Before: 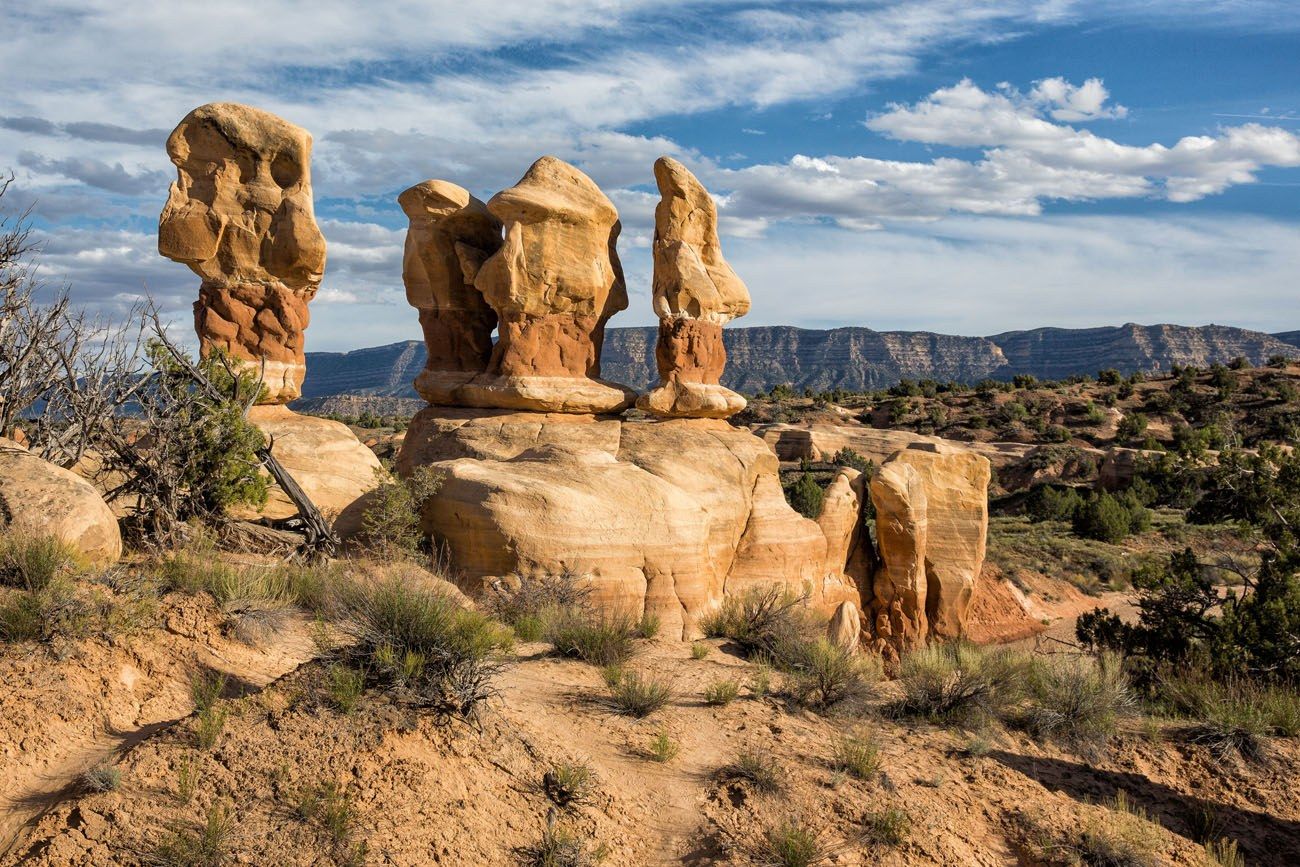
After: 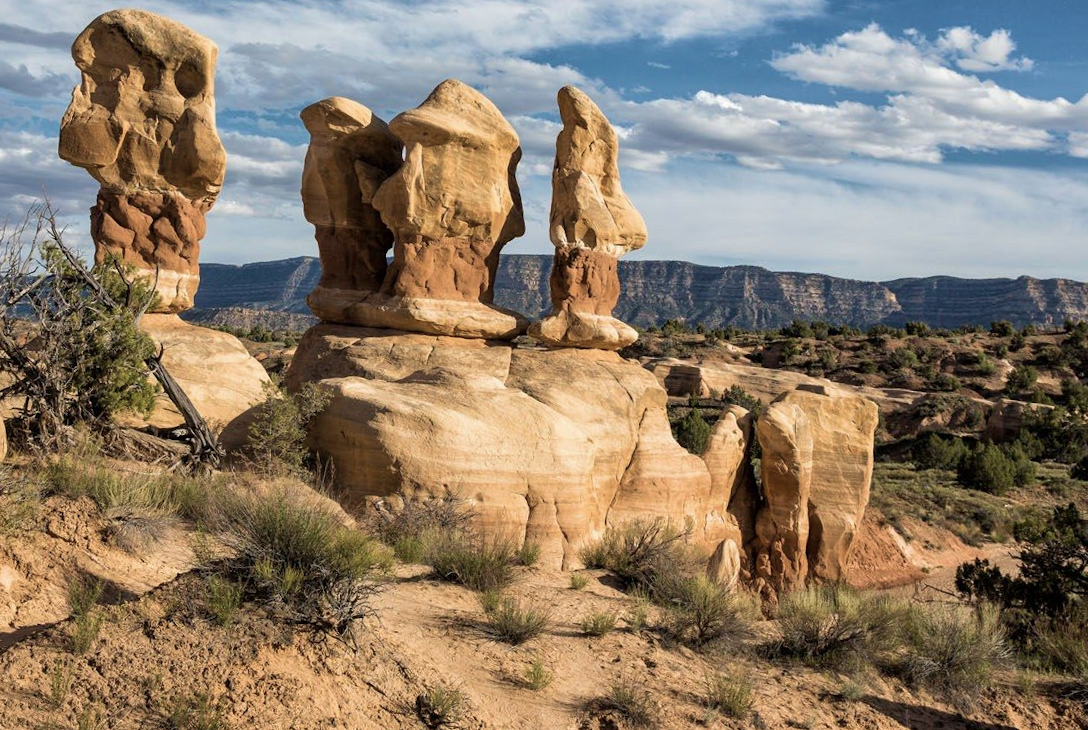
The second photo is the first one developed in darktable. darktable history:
crop and rotate: angle -2.92°, left 5.345%, top 5.186%, right 4.626%, bottom 4.229%
velvia: strength 27.65%
contrast brightness saturation: contrast 0.057, brightness -0.013, saturation -0.247
